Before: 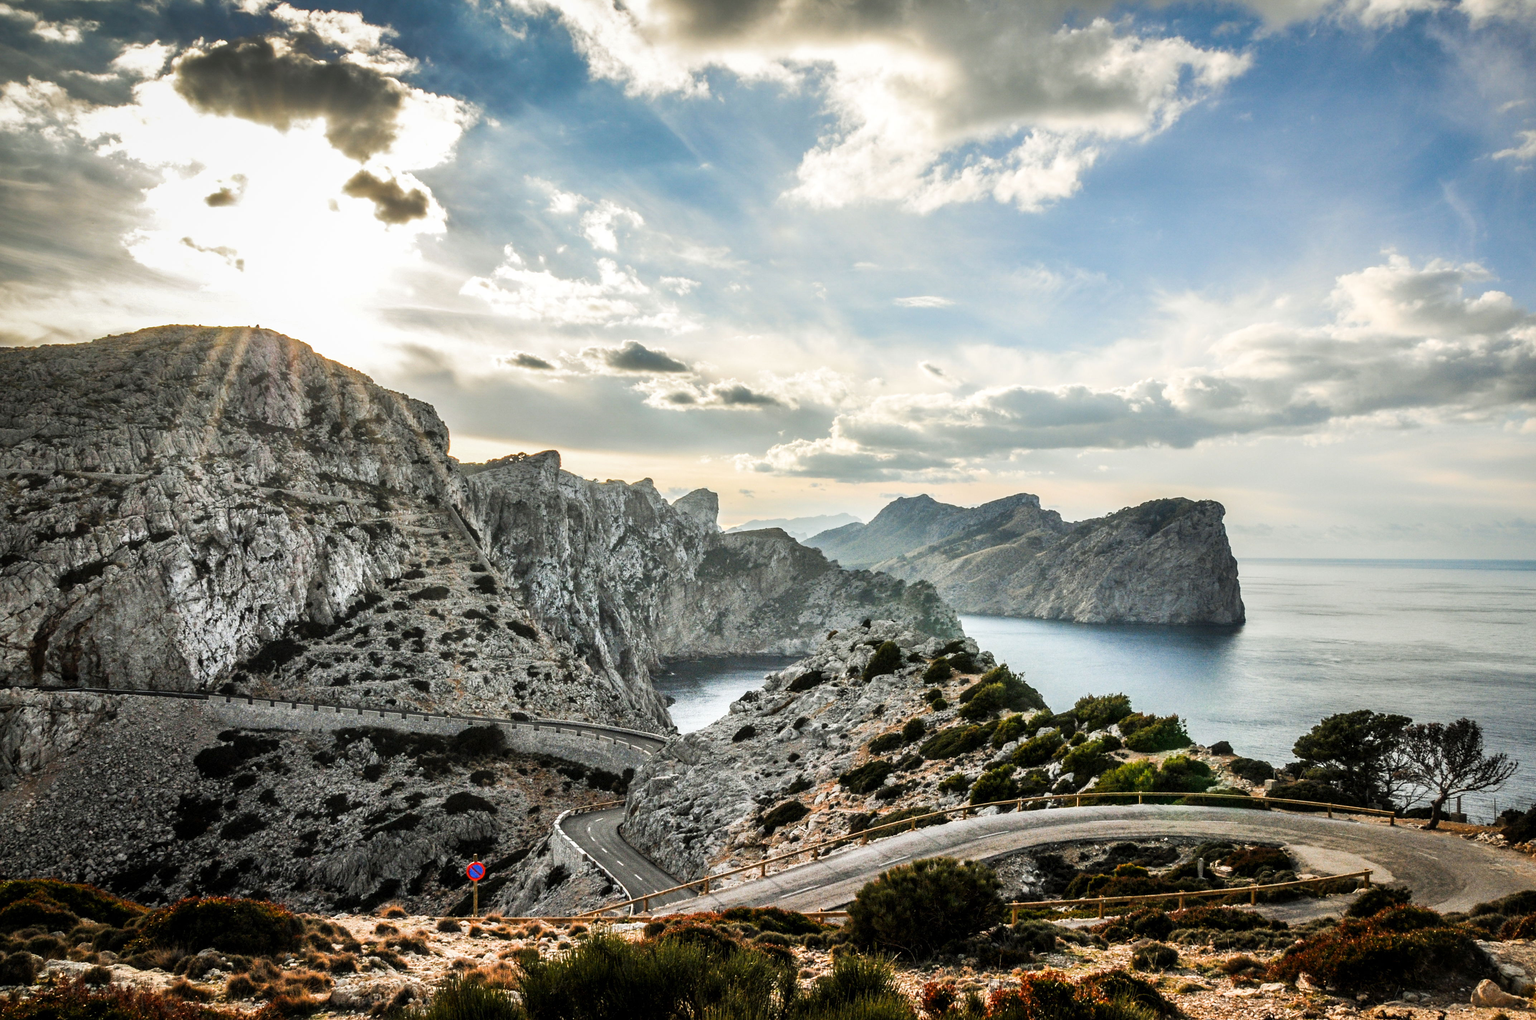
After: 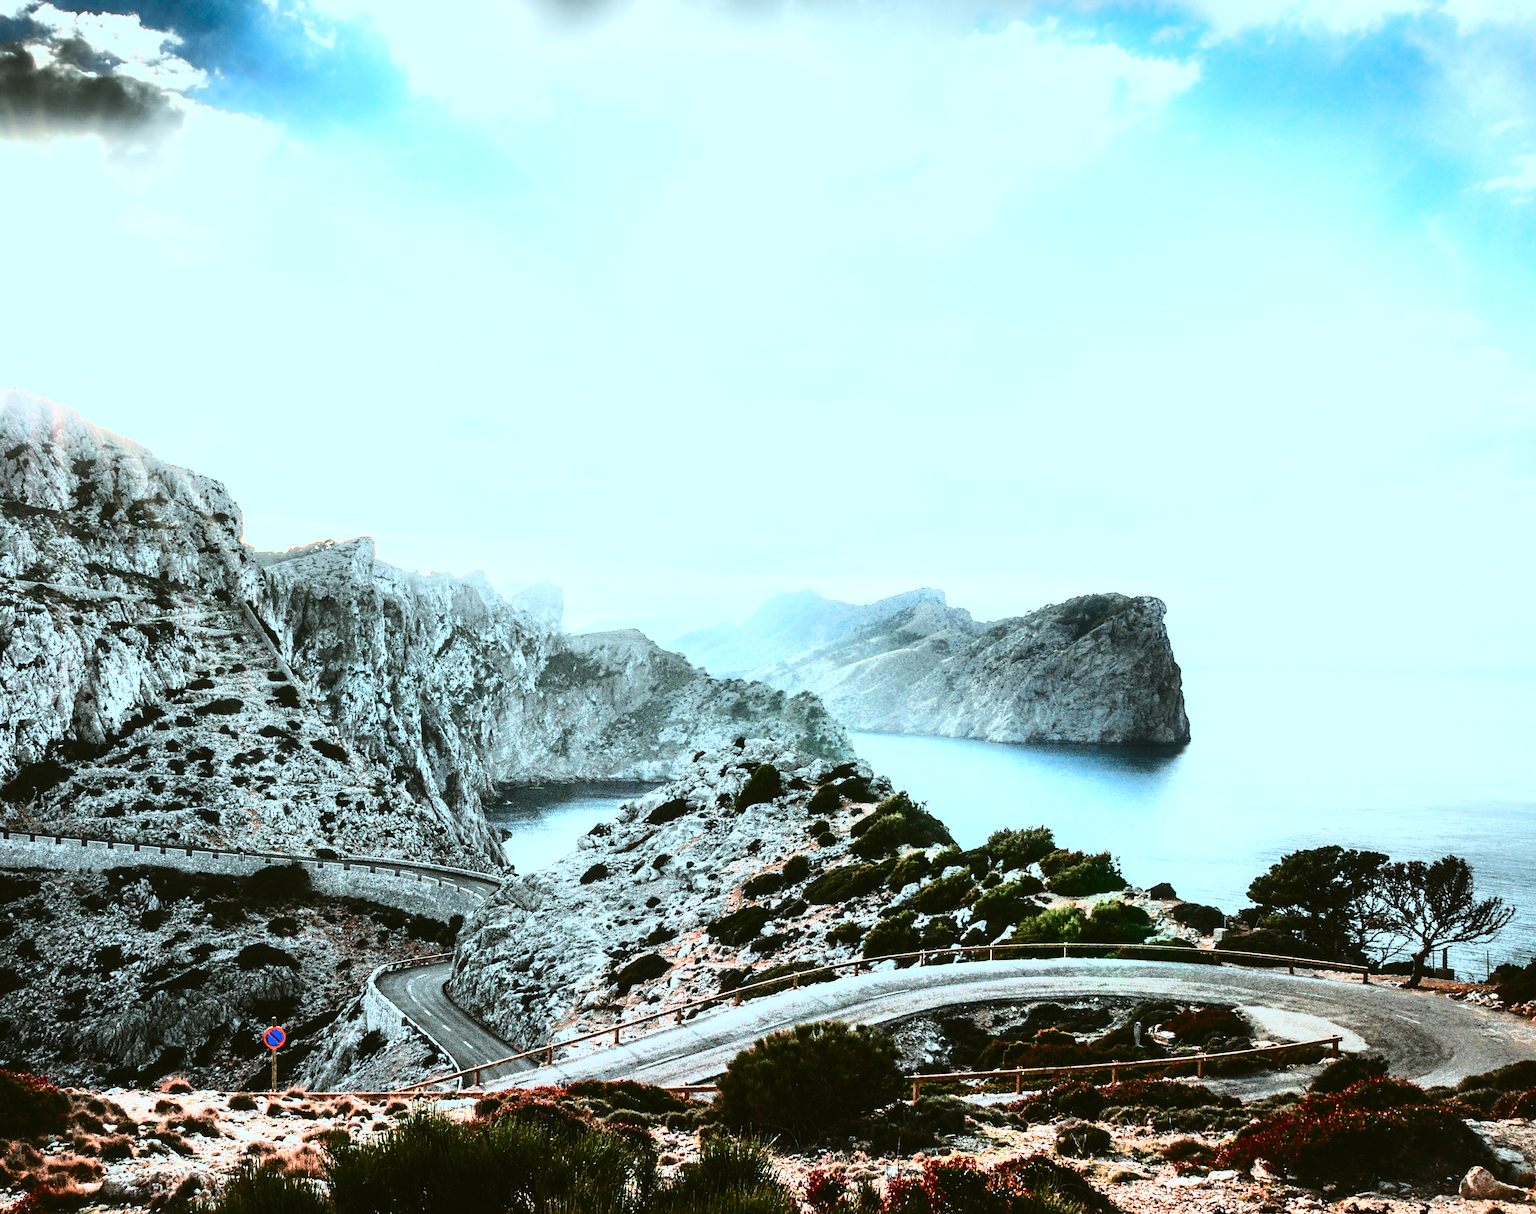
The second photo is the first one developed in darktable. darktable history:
crop: left 15.985%
shadows and highlights: shadows -21.55, highlights 98.43, highlights color adjustment 49.86%, soften with gaussian
sharpen: amount 0.207
contrast brightness saturation: contrast 0.242, brightness 0.088
contrast equalizer: y [[0.502, 0.505, 0.512, 0.529, 0.564, 0.588], [0.5 ×6], [0.502, 0.505, 0.512, 0.529, 0.564, 0.588], [0, 0.001, 0.001, 0.004, 0.008, 0.011], [0, 0.001, 0.001, 0.004, 0.008, 0.011]], mix -0.1
tone curve: curves: ch0 [(0, 0.039) (0.194, 0.159) (0.469, 0.544) (0.693, 0.77) (0.751, 0.871) (1, 1)]; ch1 [(0, 0) (0.508, 0.506) (0.547, 0.563) (0.592, 0.631) (0.715, 0.706) (1, 1)]; ch2 [(0, 0) (0.243, 0.175) (0.362, 0.301) (0.492, 0.515) (0.544, 0.557) (0.595, 0.612) (0.631, 0.641) (1, 1)], color space Lab, independent channels, preserve colors none
color correction: highlights a* -9.8, highlights b* -21.05
